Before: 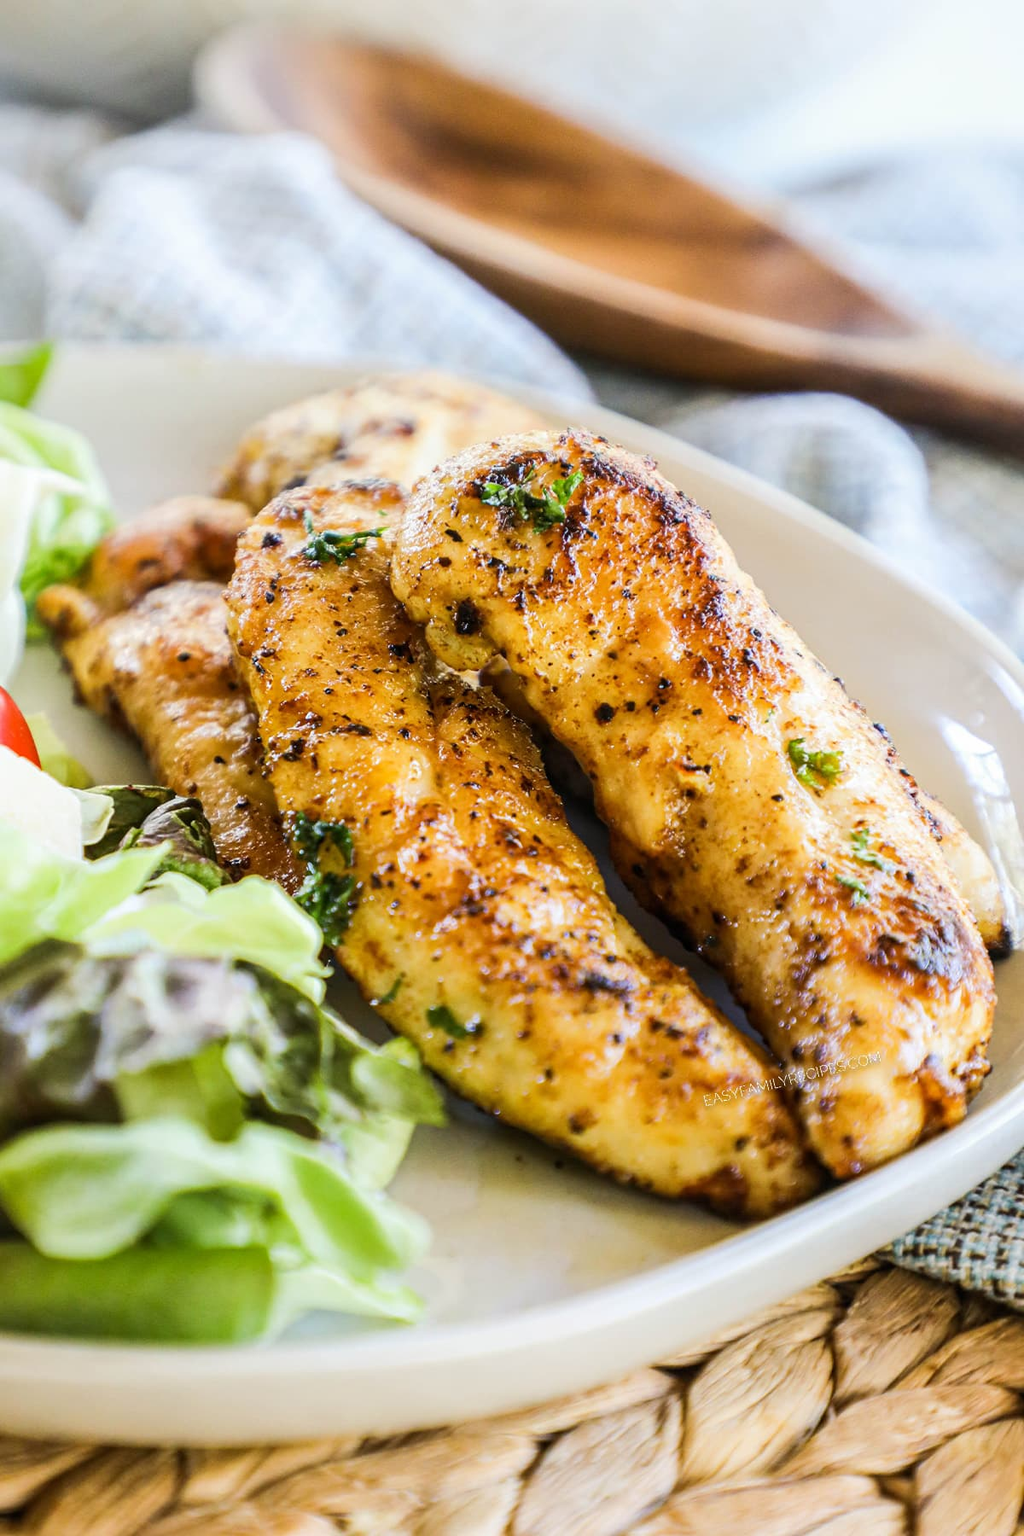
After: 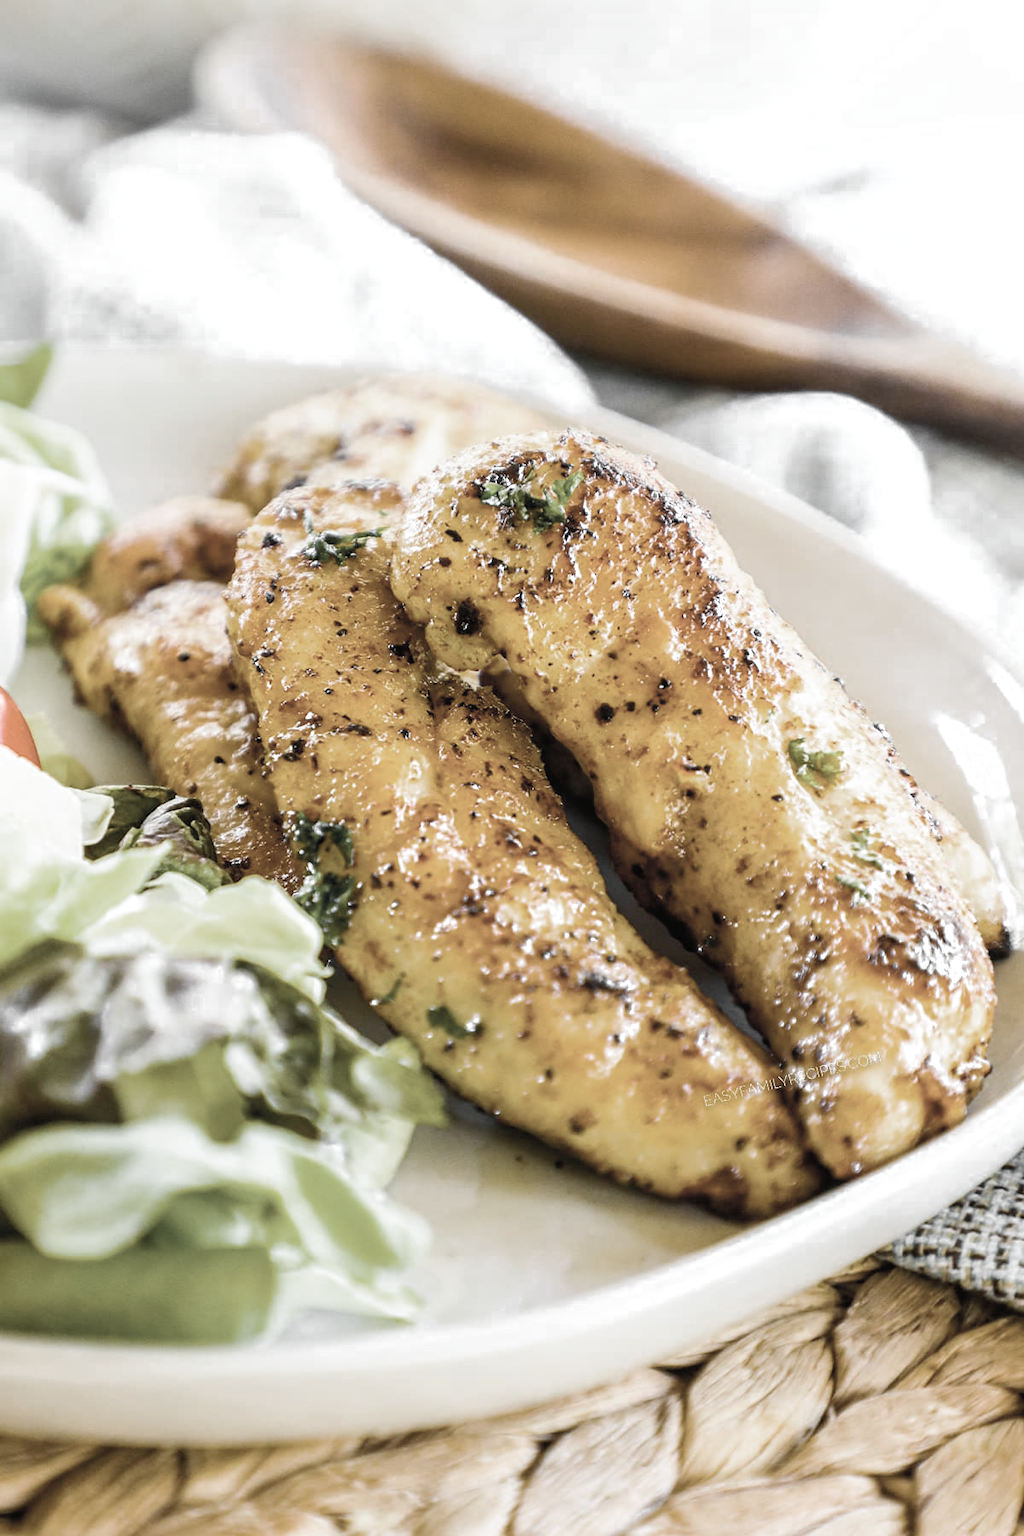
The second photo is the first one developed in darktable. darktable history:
color zones: curves: ch0 [(0, 0.613) (0.01, 0.613) (0.245, 0.448) (0.498, 0.529) (0.642, 0.665) (0.879, 0.777) (0.99, 0.613)]; ch1 [(0, 0.035) (0.121, 0.189) (0.259, 0.197) (0.415, 0.061) (0.589, 0.022) (0.732, 0.022) (0.857, 0.026) (0.991, 0.053)]
color balance rgb: linear chroma grading › global chroma 9.31%, global vibrance 41.49%
tone curve: curves: ch0 [(0, 0) (0.003, 0.022) (0.011, 0.025) (0.025, 0.032) (0.044, 0.055) (0.069, 0.089) (0.1, 0.133) (0.136, 0.18) (0.177, 0.231) (0.224, 0.291) (0.277, 0.35) (0.335, 0.42) (0.399, 0.496) (0.468, 0.561) (0.543, 0.632) (0.623, 0.706) (0.709, 0.783) (0.801, 0.865) (0.898, 0.947) (1, 1)], preserve colors none
